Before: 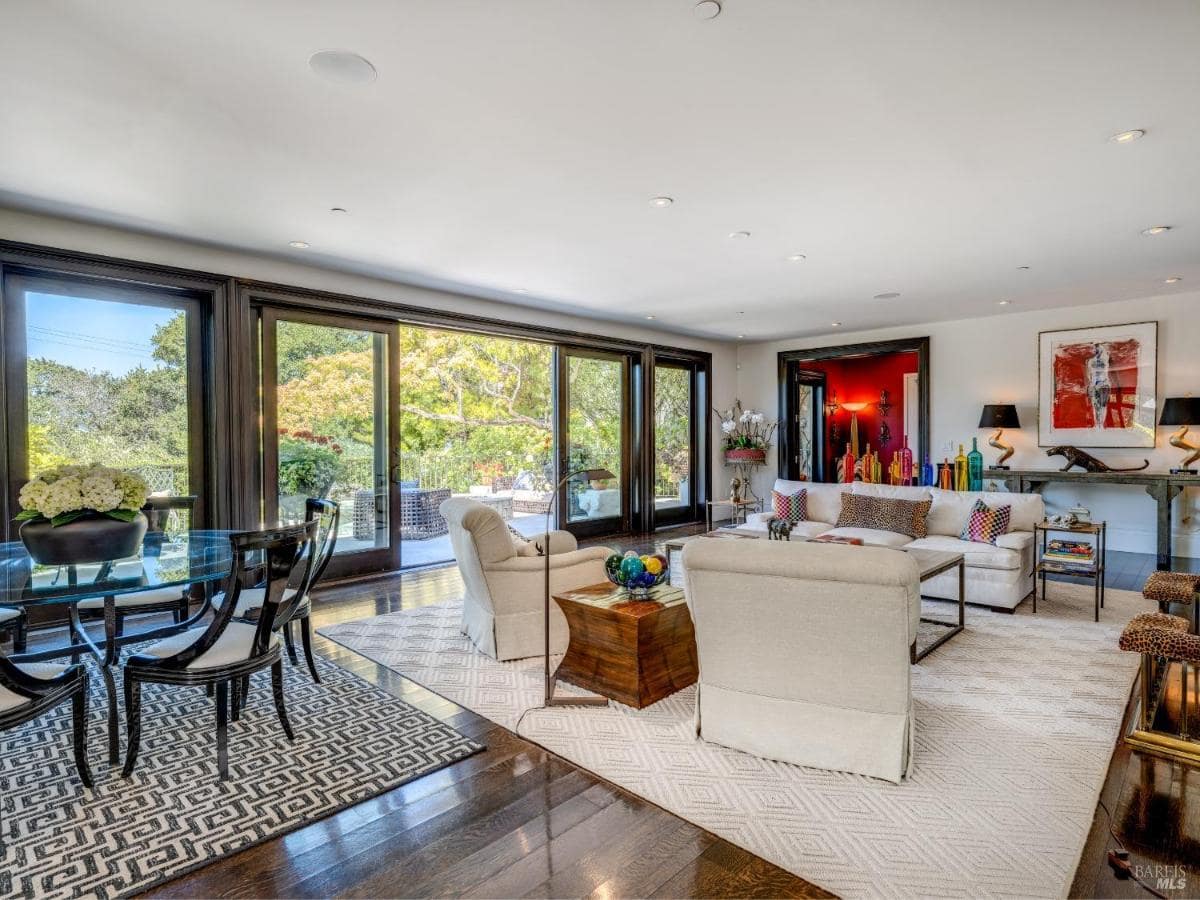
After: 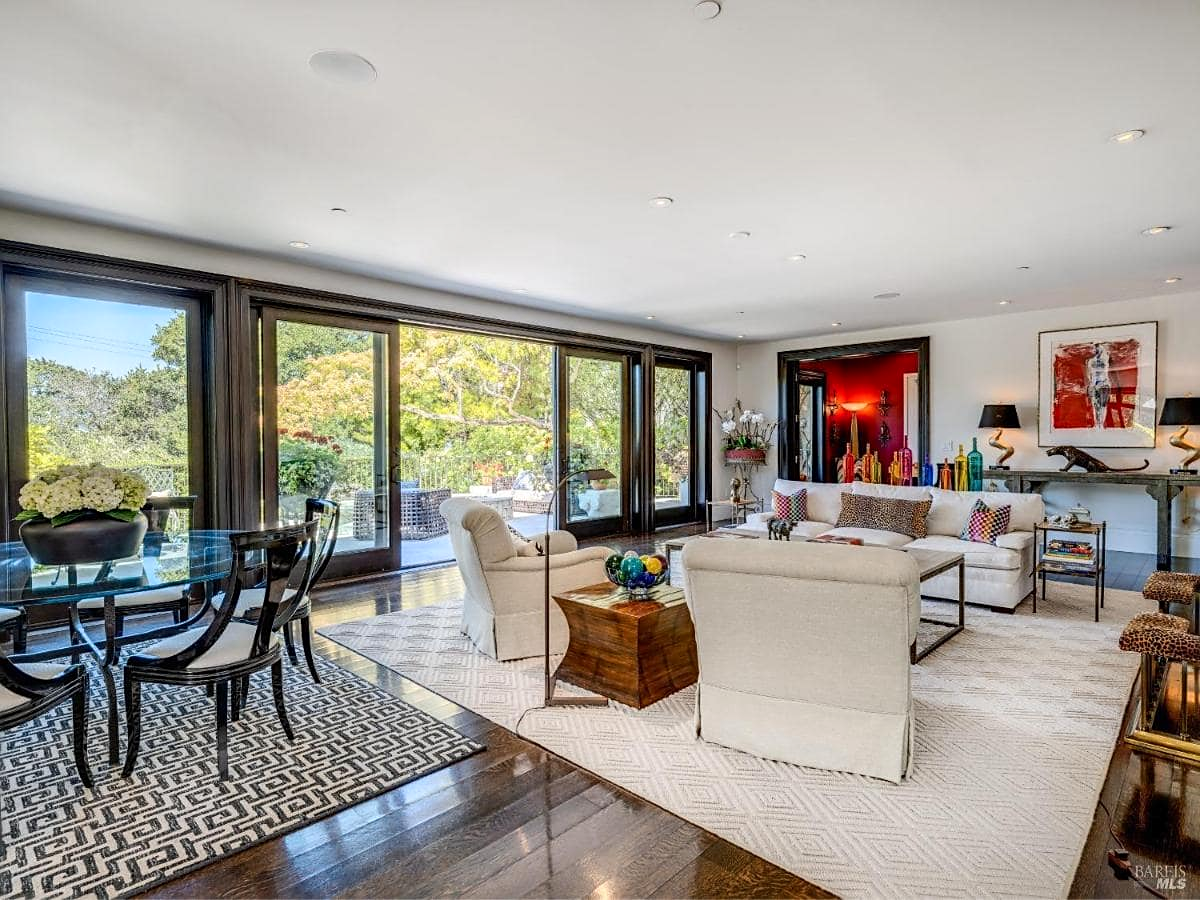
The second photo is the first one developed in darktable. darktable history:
sharpen: radius 1.828, amount 0.401, threshold 1.496
contrast brightness saturation: contrast 0.104, brightness 0.019, saturation 0.024
